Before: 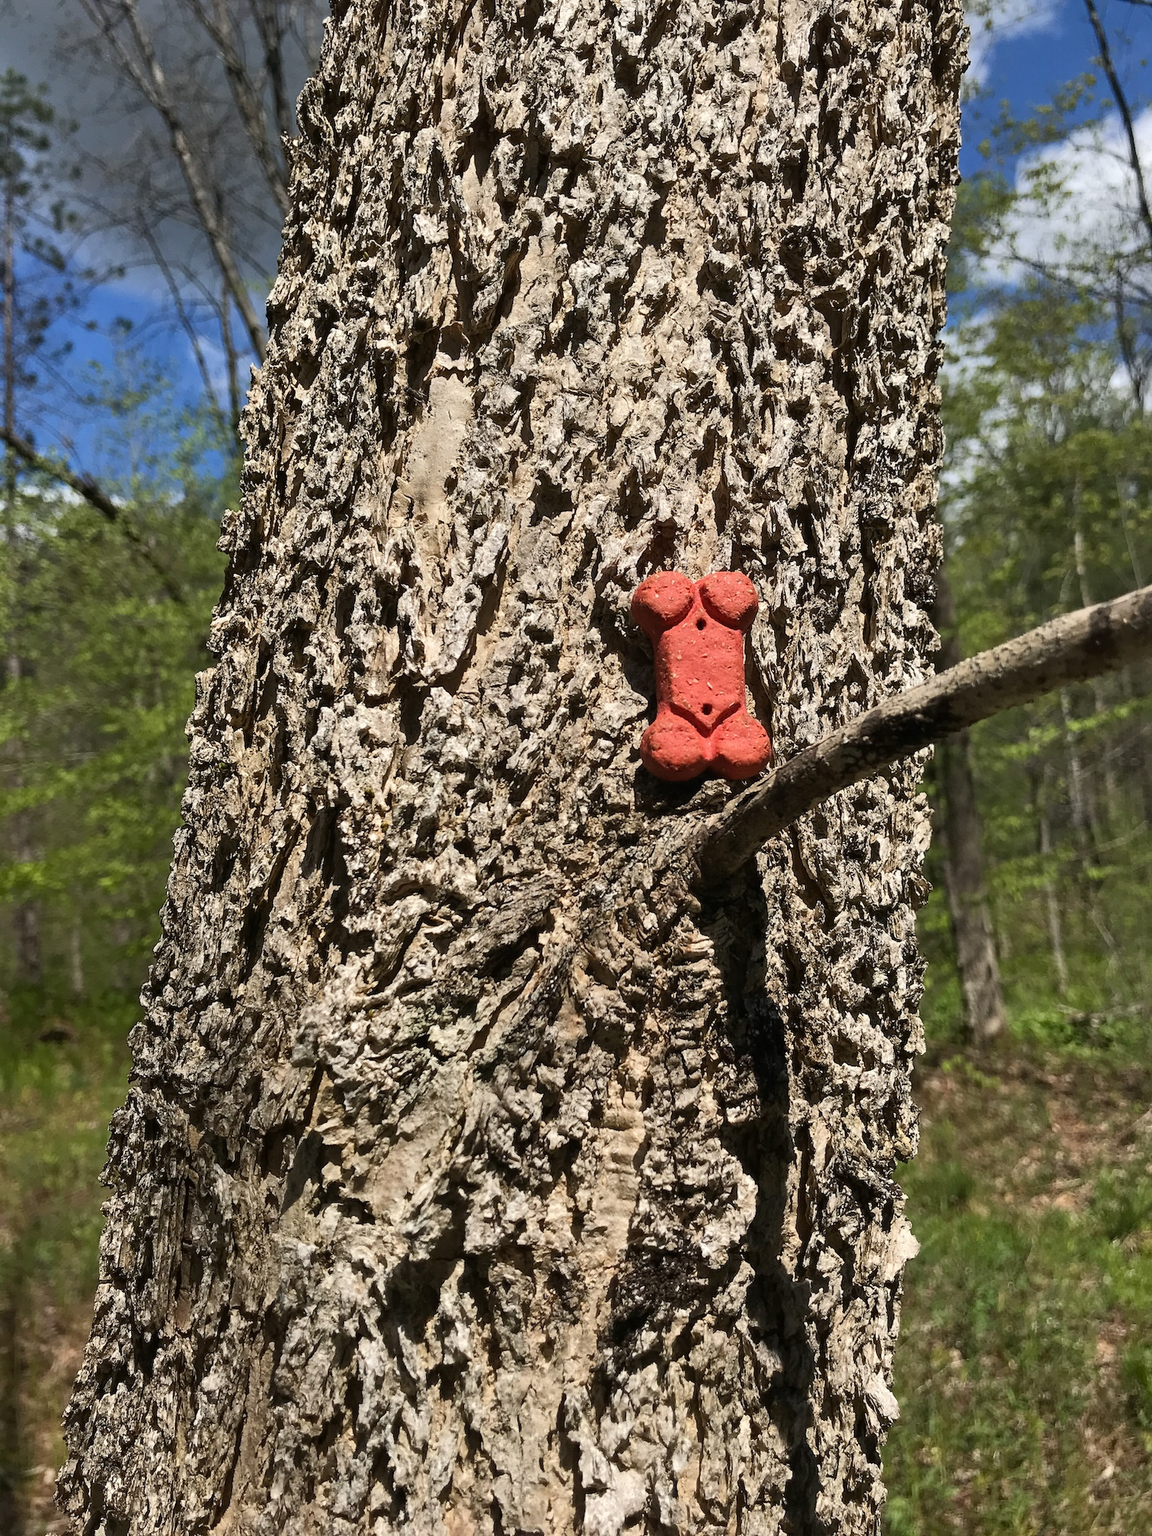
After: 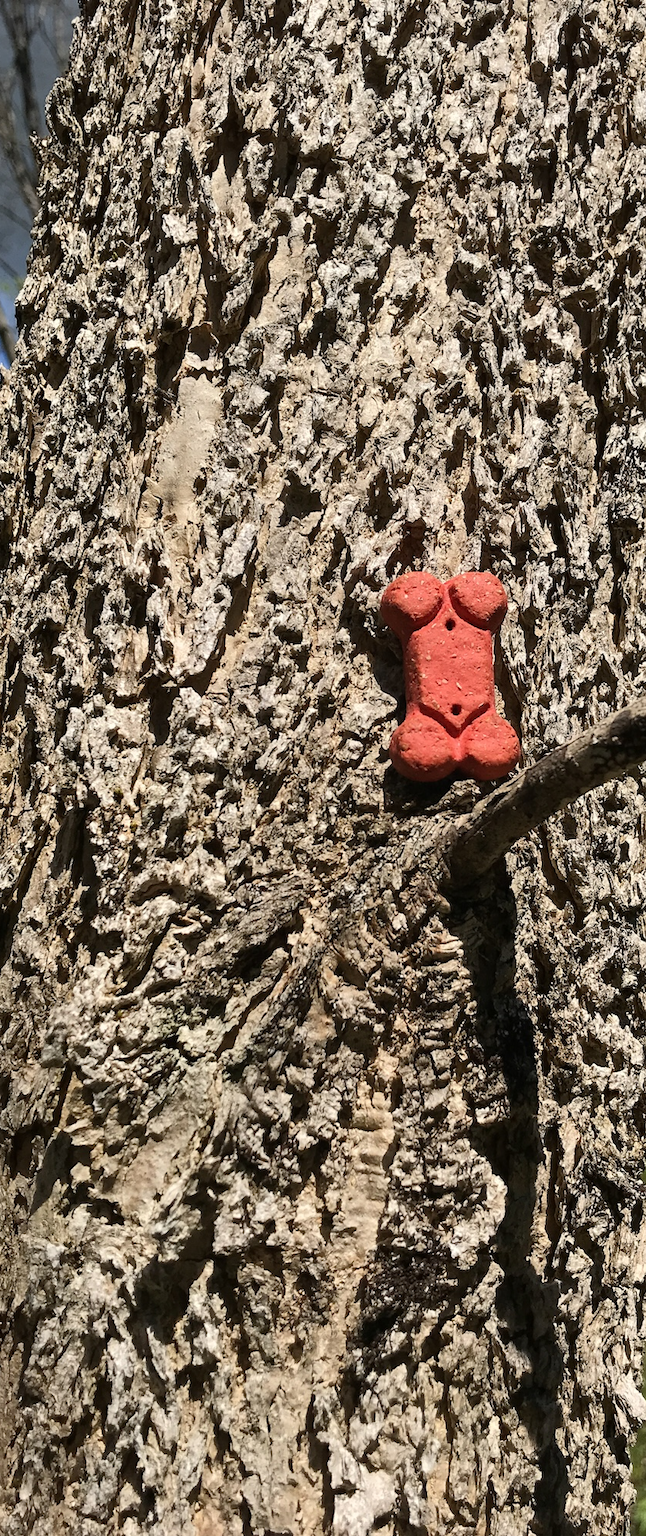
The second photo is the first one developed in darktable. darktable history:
crop: left 21.844%, right 22.003%, bottom 0.011%
tone equalizer: on, module defaults
